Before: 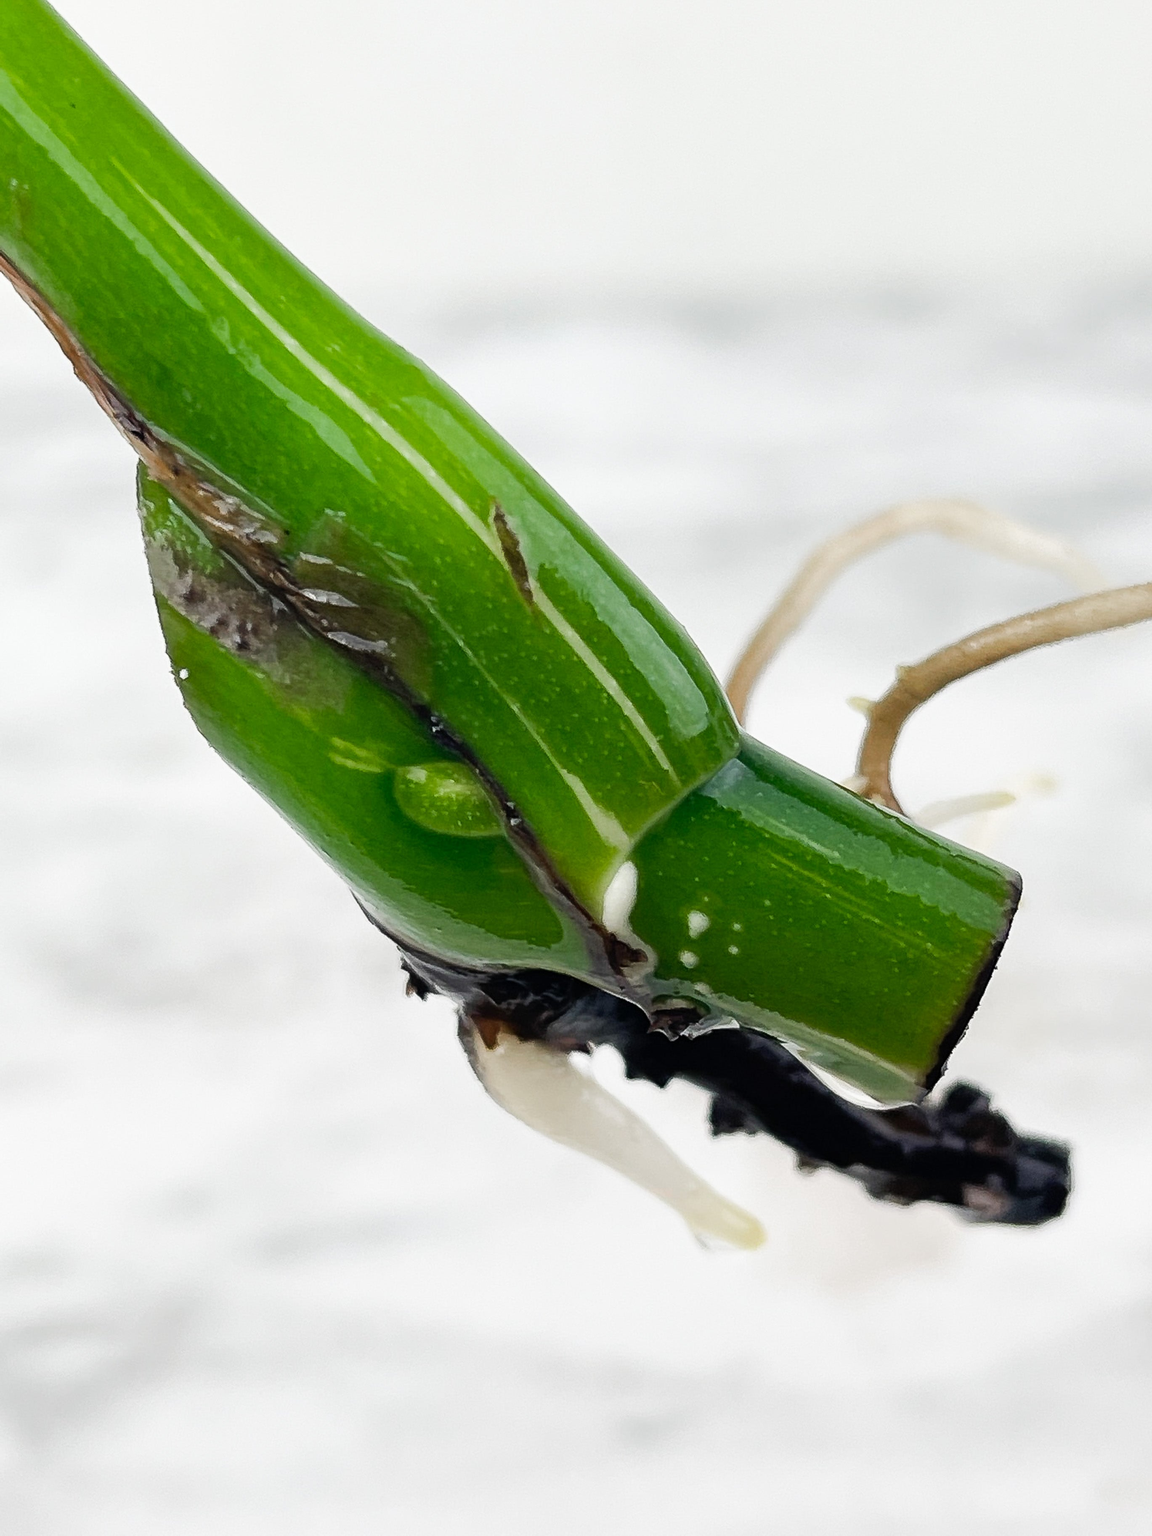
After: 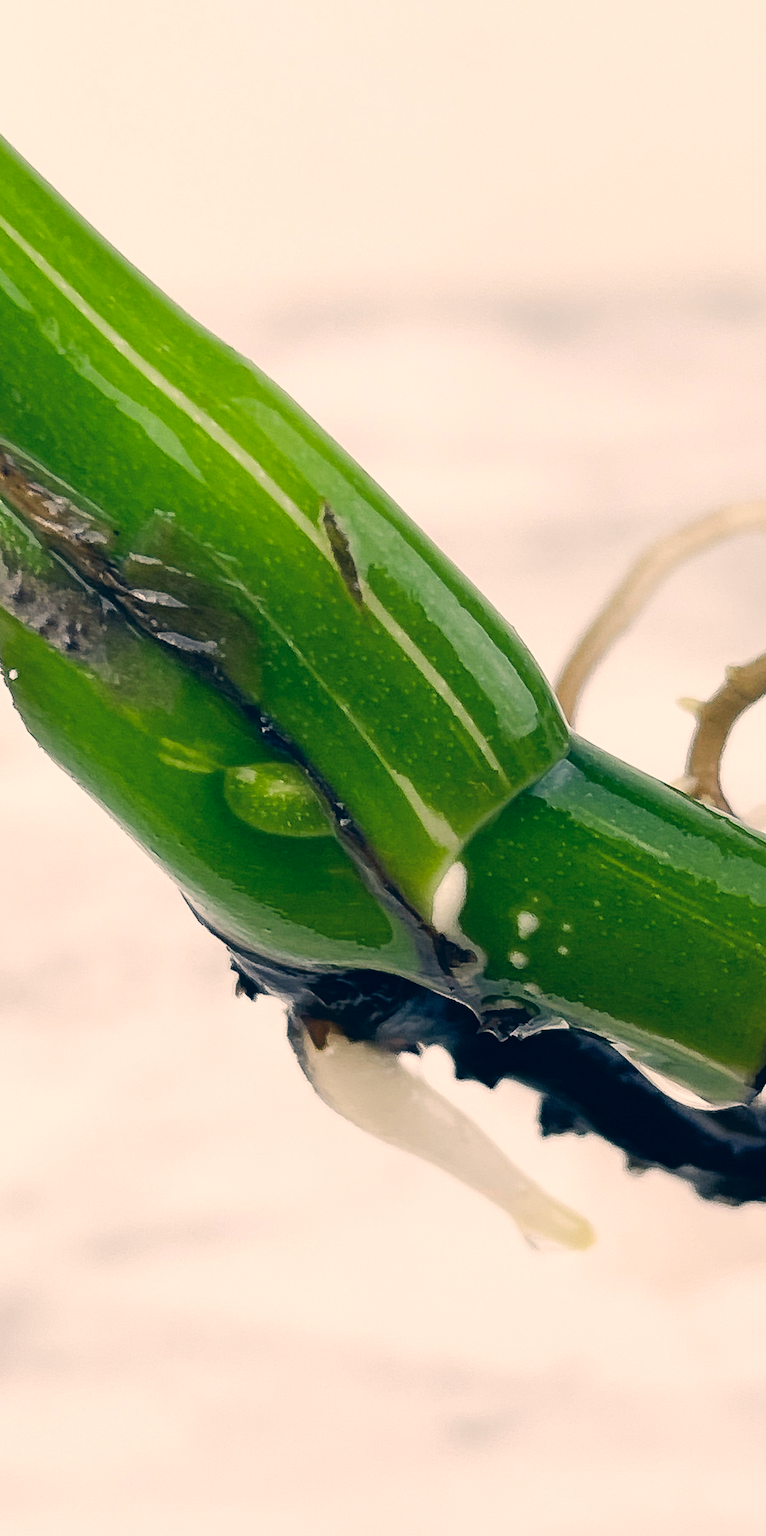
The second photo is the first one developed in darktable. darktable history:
color correction: highlights a* 10.32, highlights b* 14.2, shadows a* -9.66, shadows b* -14.87
crop and rotate: left 14.849%, right 18.578%
contrast equalizer: y [[0.5, 0.5, 0.478, 0.5, 0.5, 0.5], [0.5 ×6], [0.5 ×6], [0 ×6], [0 ×6]]
